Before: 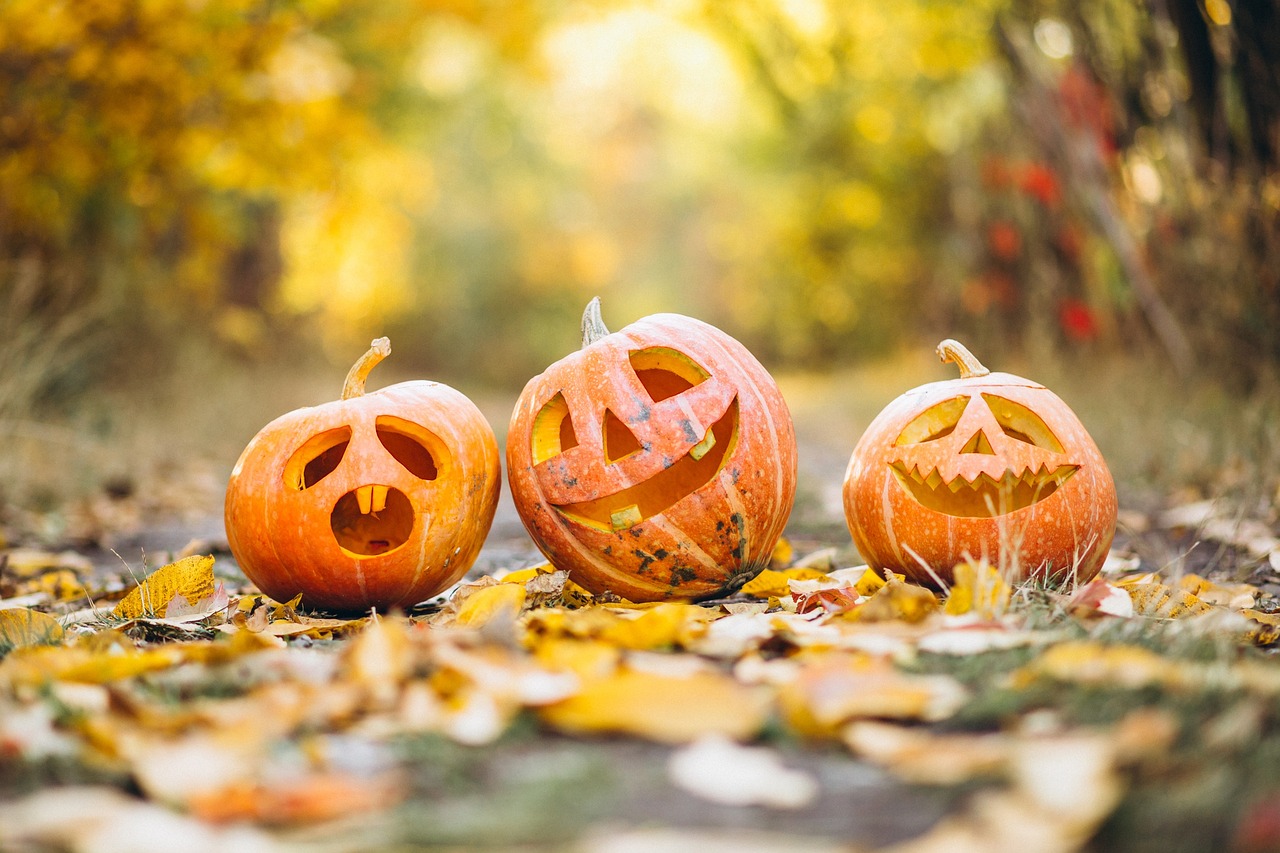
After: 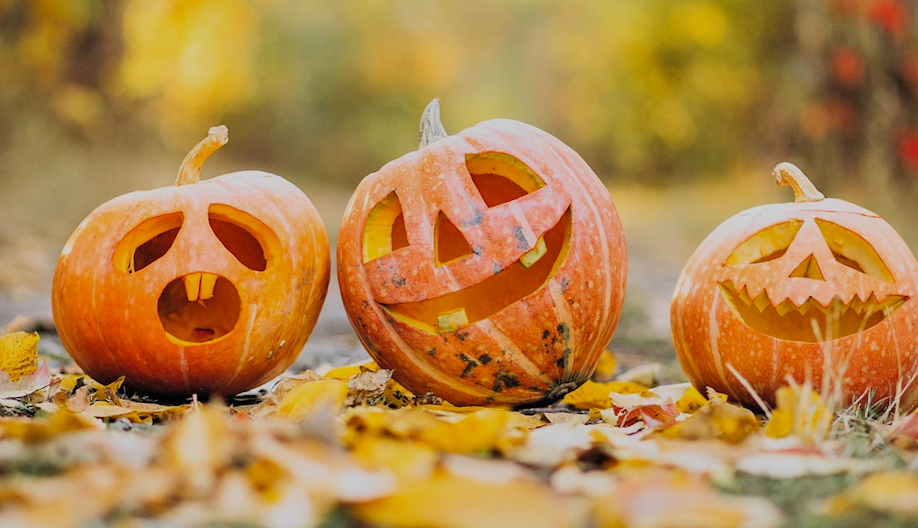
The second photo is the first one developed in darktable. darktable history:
filmic rgb: black relative exposure -7.65 EV, white relative exposure 4.56 EV, threshold 5.98 EV, hardness 3.61, color science v6 (2022), enable highlight reconstruction true
shadows and highlights: soften with gaussian
crop and rotate: angle -3.51°, left 9.812%, top 20.644%, right 11.931%, bottom 11.8%
